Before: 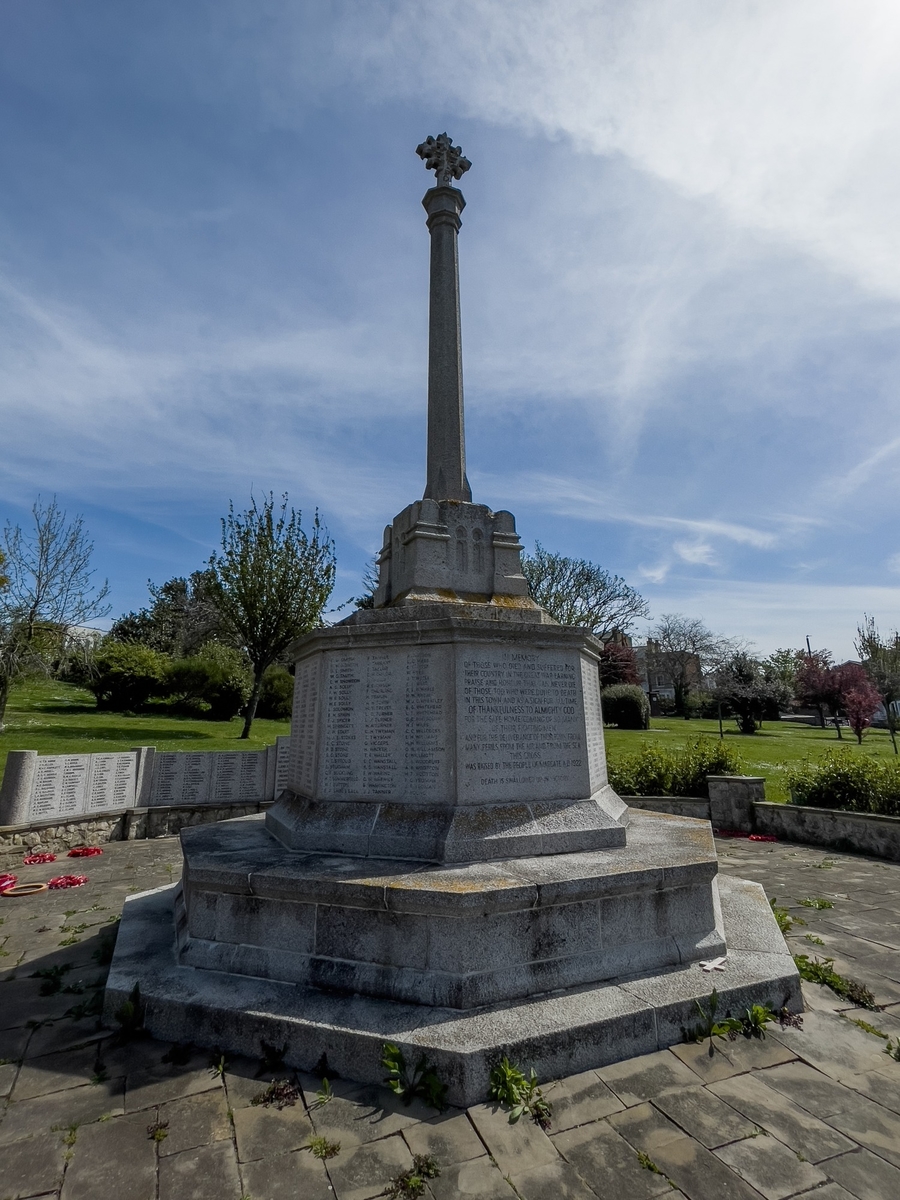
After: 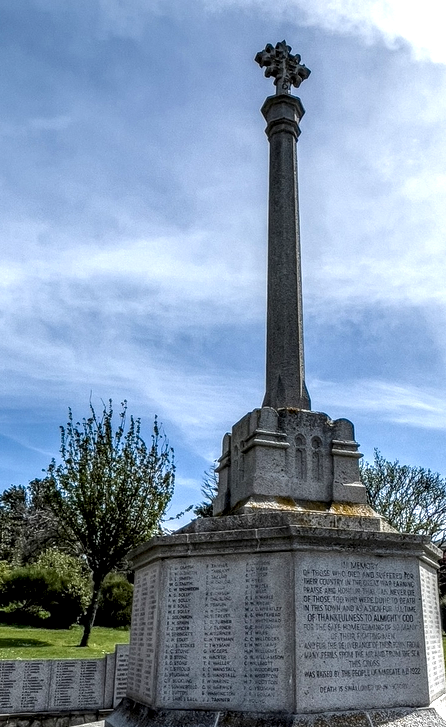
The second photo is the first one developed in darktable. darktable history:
exposure: exposure 0.762 EV, compensate exposure bias true, compensate highlight preservation false
base curve: curves: ch0 [(0, 0) (0.297, 0.298) (1, 1)], preserve colors none
crop: left 17.899%, top 7.719%, right 32.483%, bottom 31.677%
local contrast: highlights 4%, shadows 6%, detail 182%
